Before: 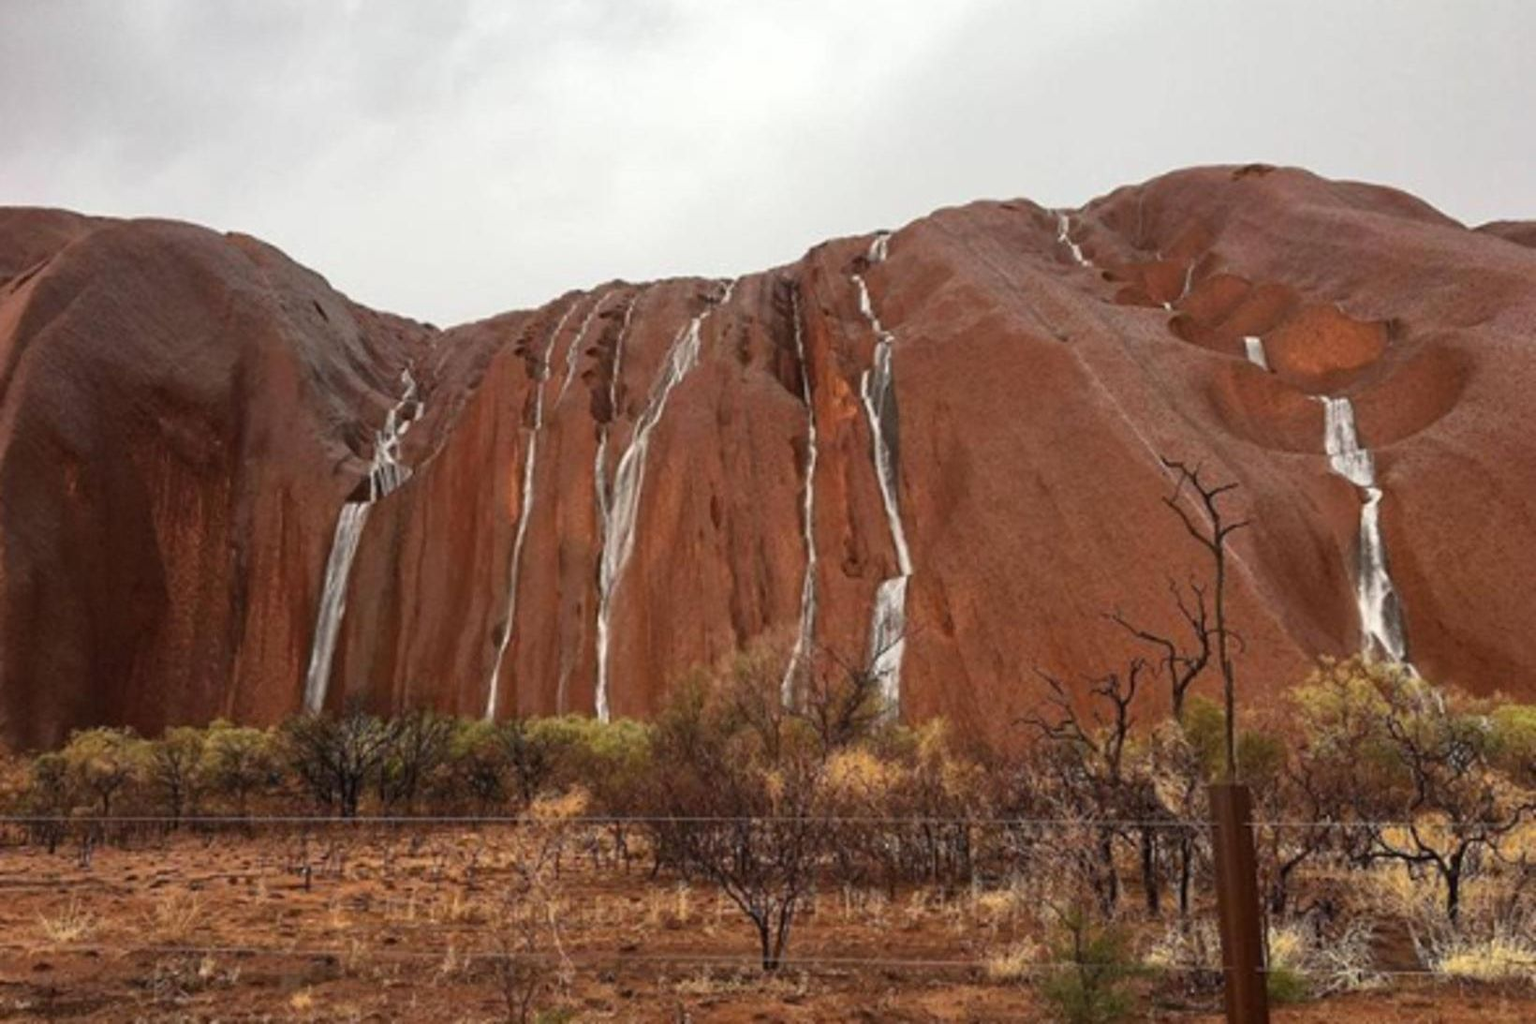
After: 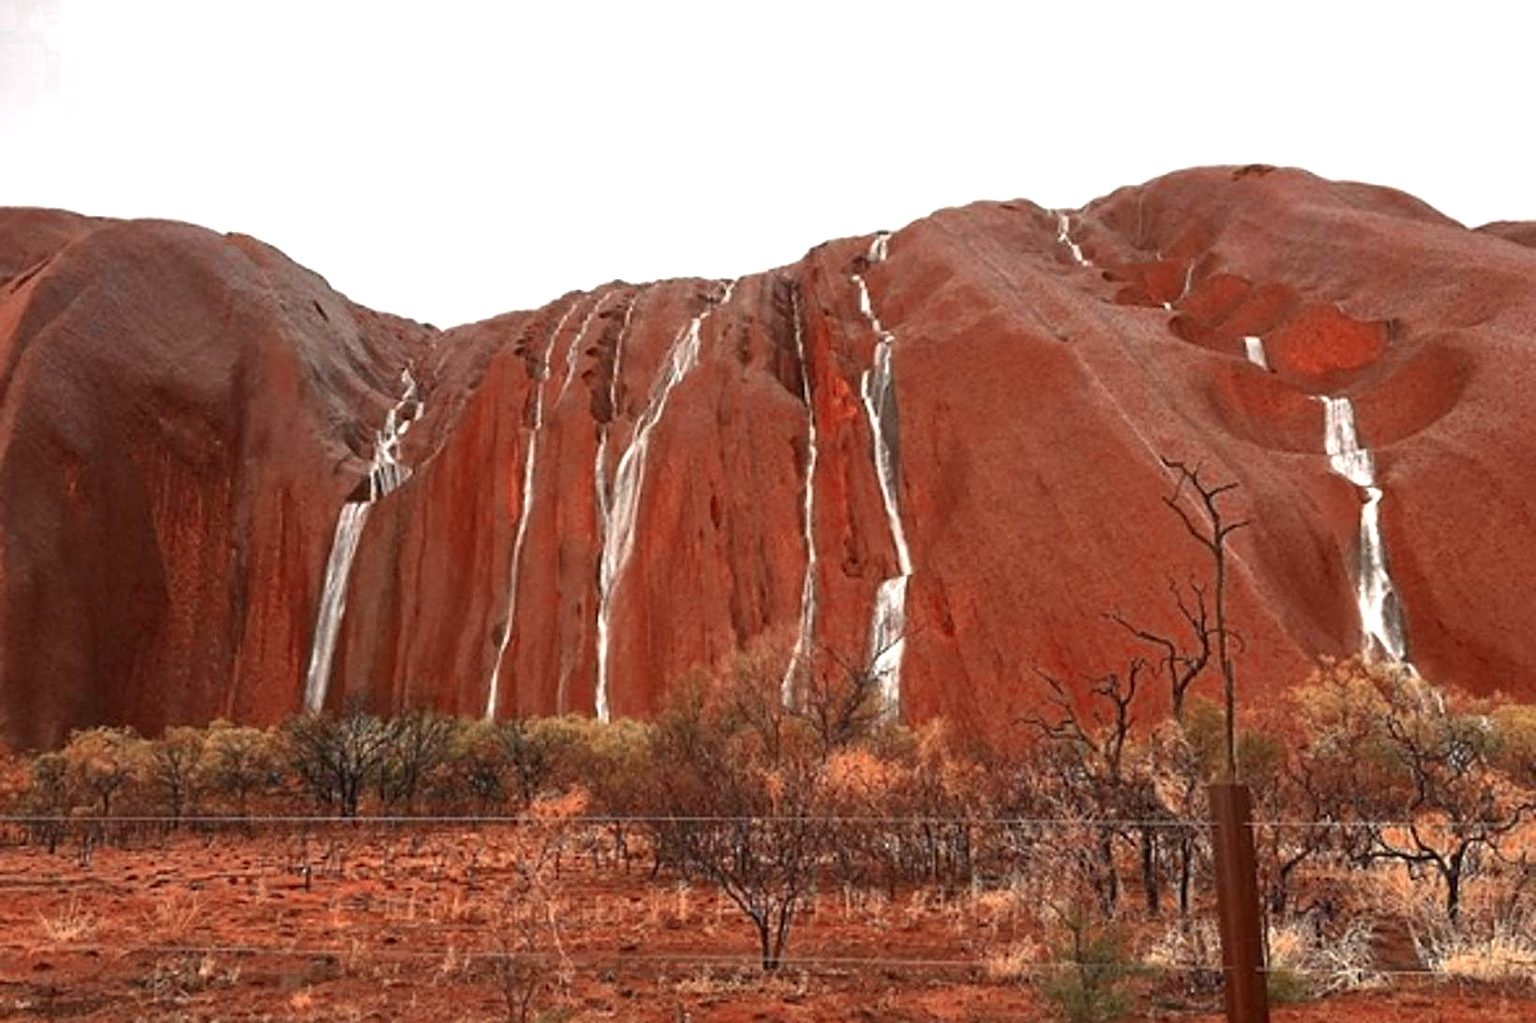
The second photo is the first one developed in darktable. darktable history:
color zones: curves: ch0 [(0, 0.299) (0.25, 0.383) (0.456, 0.352) (0.736, 0.571)]; ch1 [(0, 0.63) (0.151, 0.568) (0.254, 0.416) (0.47, 0.558) (0.732, 0.37) (0.909, 0.492)]; ch2 [(0.004, 0.604) (0.158, 0.443) (0.257, 0.403) (0.761, 0.468)]
exposure: black level correction 0, exposure 0.9 EV, compensate highlight preservation false
sharpen: on, module defaults
